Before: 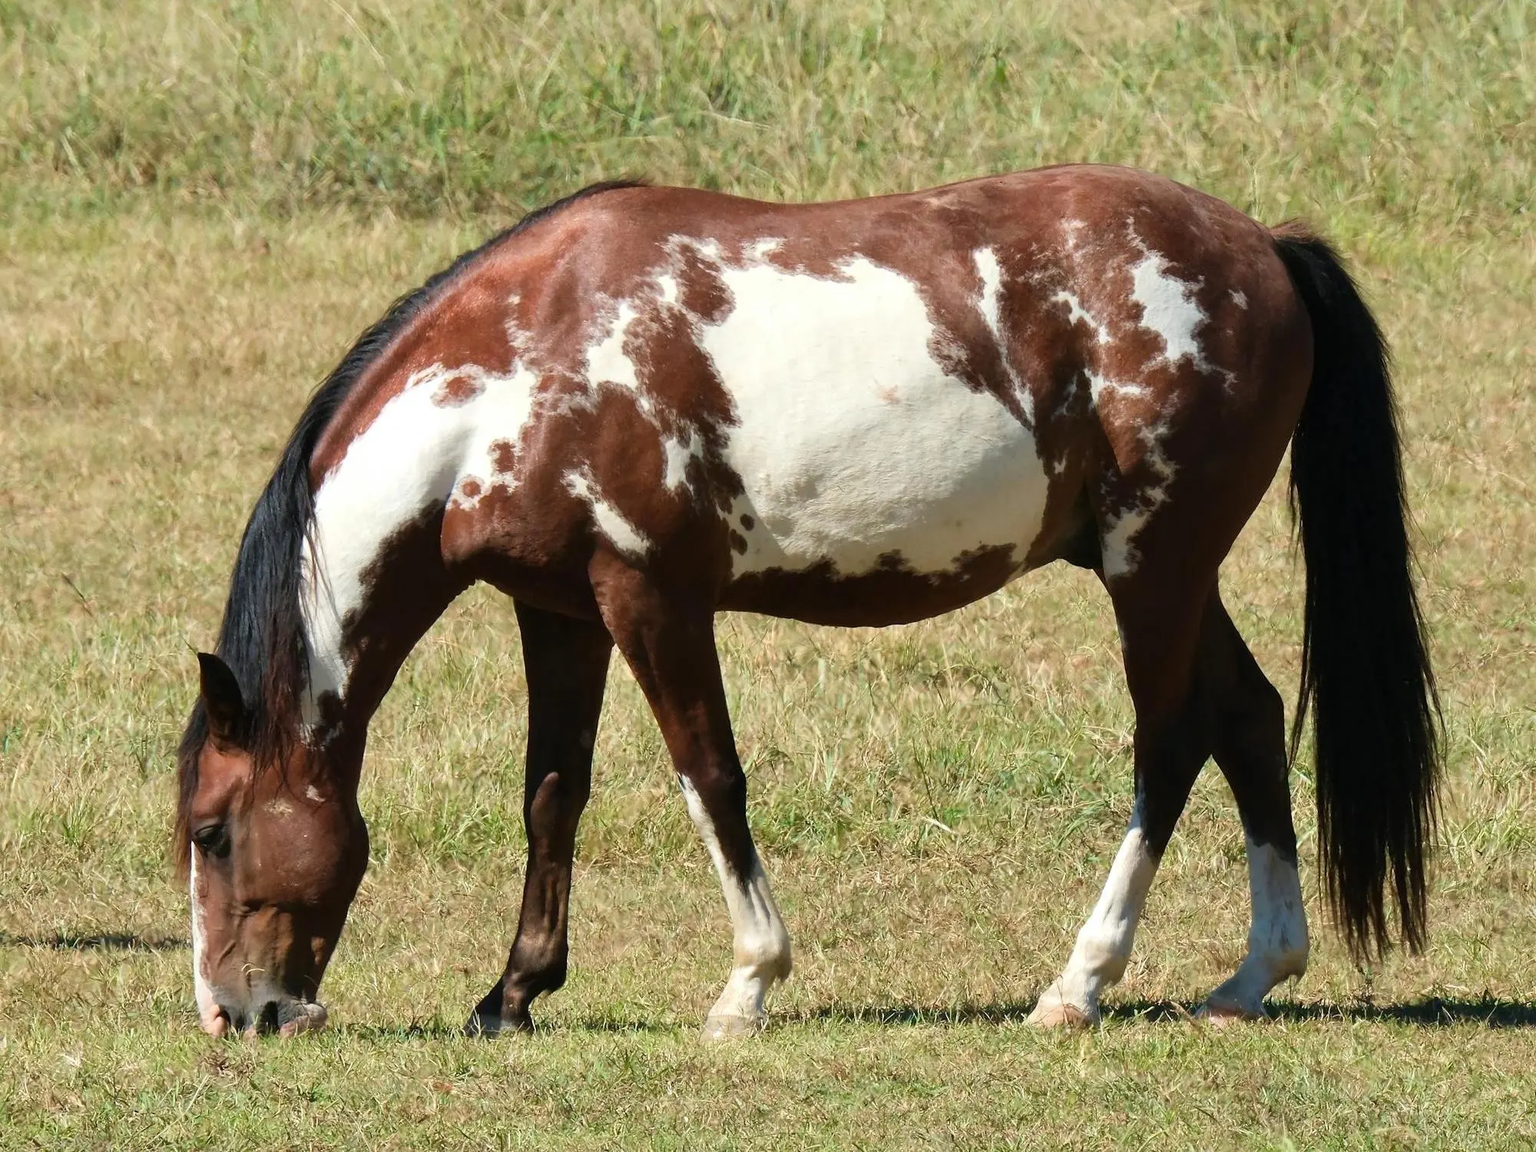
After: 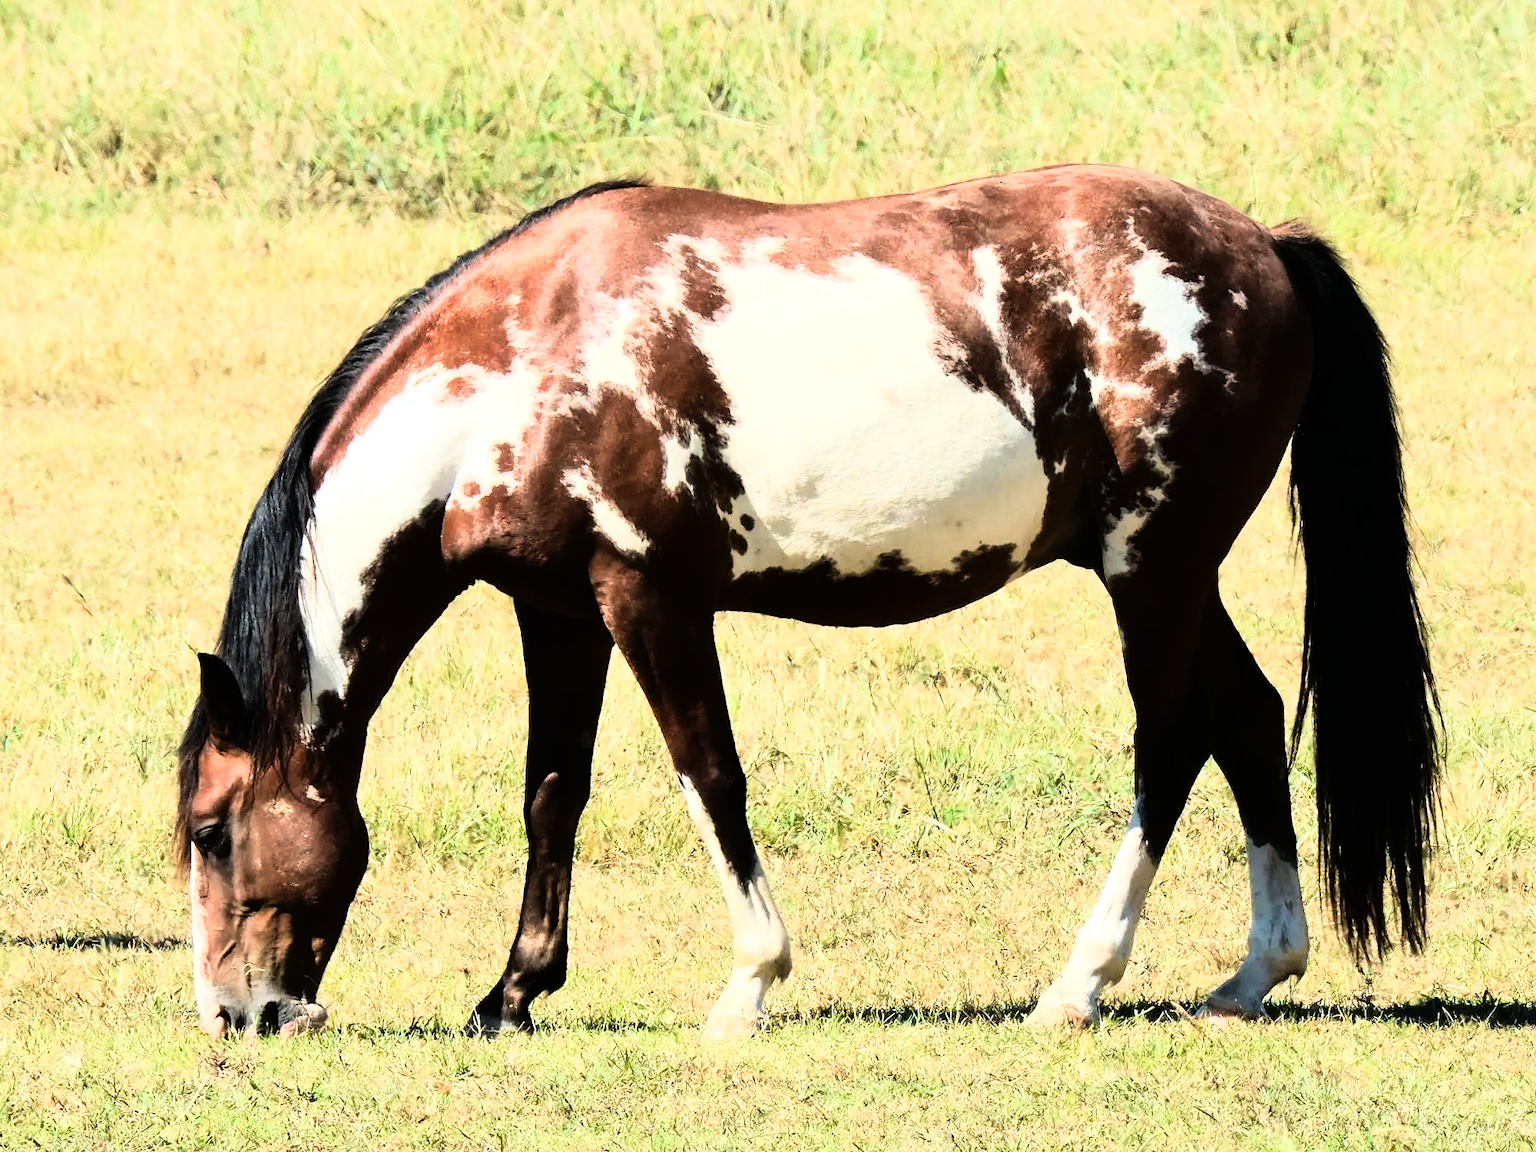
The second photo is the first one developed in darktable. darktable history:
rgb curve: curves: ch0 [(0, 0) (0.21, 0.15) (0.24, 0.21) (0.5, 0.75) (0.75, 0.96) (0.89, 0.99) (1, 1)]; ch1 [(0, 0.02) (0.21, 0.13) (0.25, 0.2) (0.5, 0.67) (0.75, 0.9) (0.89, 0.97) (1, 1)]; ch2 [(0, 0.02) (0.21, 0.13) (0.25, 0.2) (0.5, 0.67) (0.75, 0.9) (0.89, 0.97) (1, 1)], compensate middle gray true
sharpen: radius 5.325, amount 0.312, threshold 26.433
